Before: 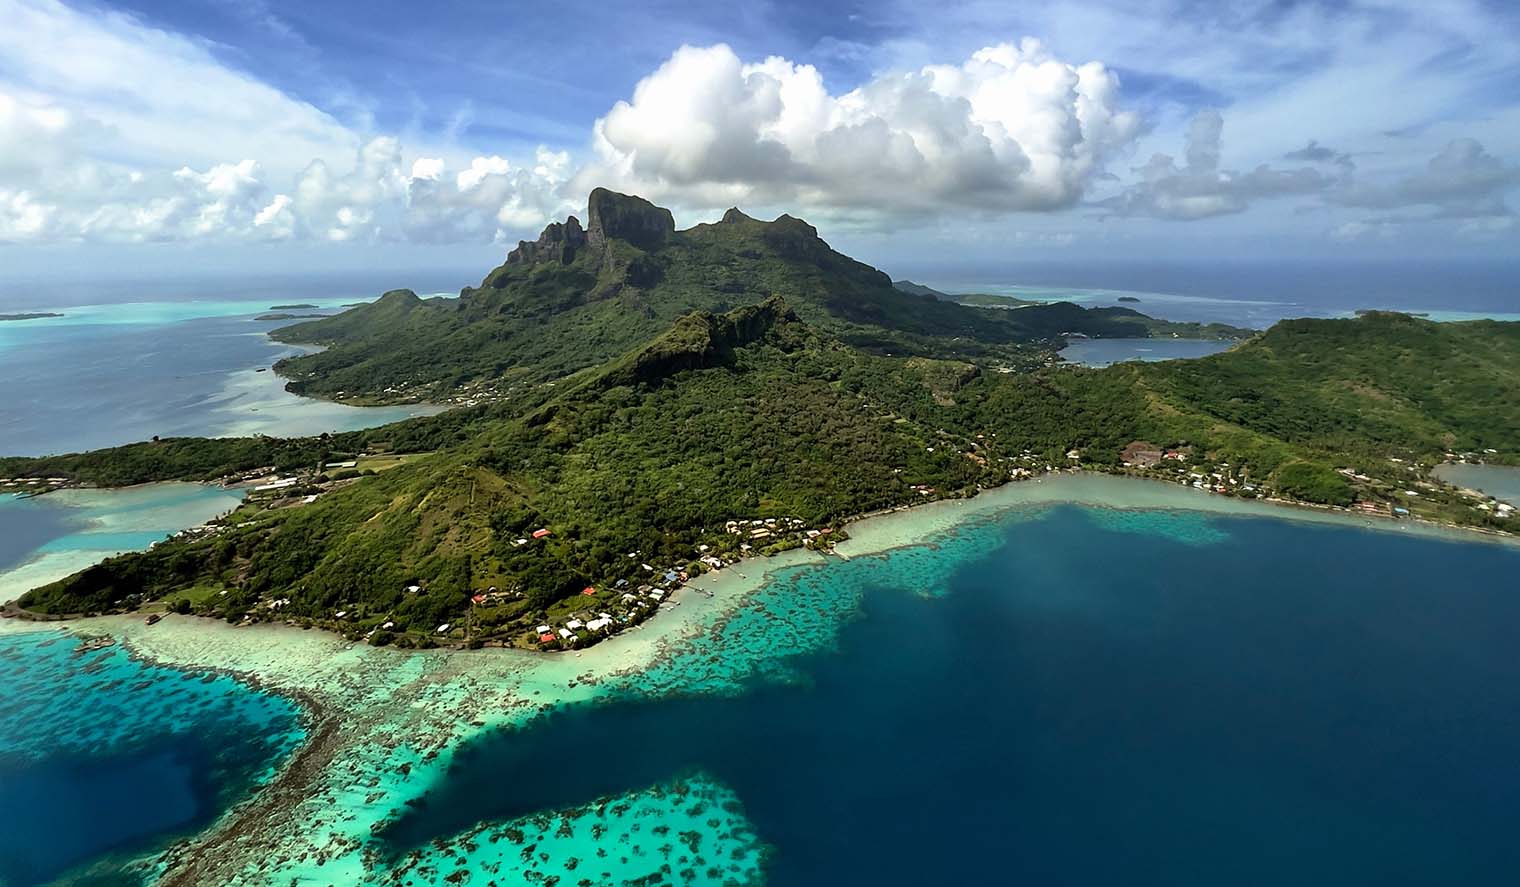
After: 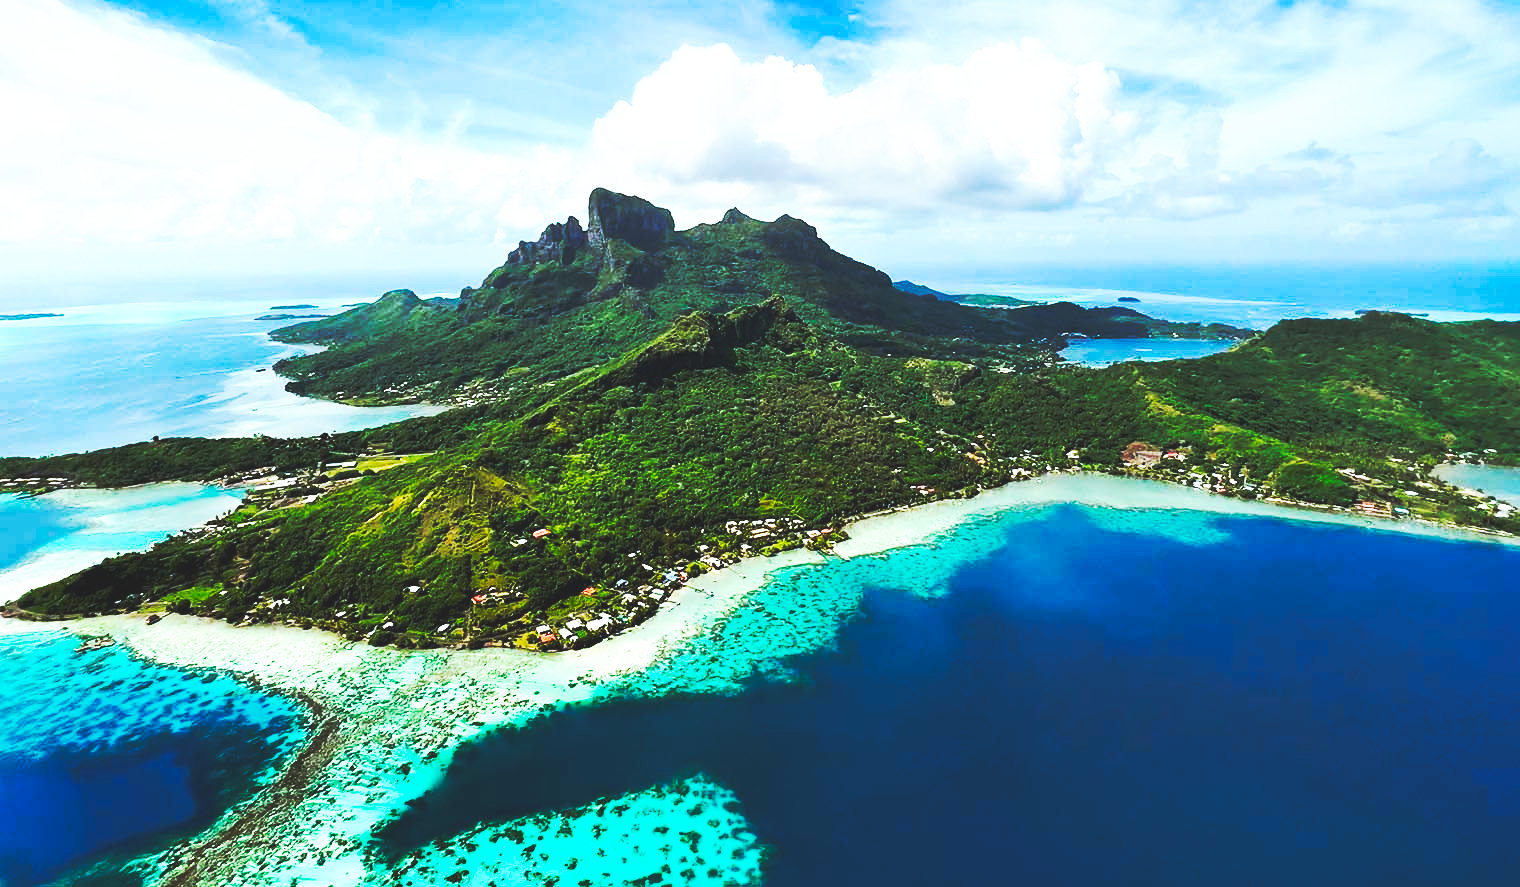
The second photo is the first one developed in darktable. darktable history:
color balance: output saturation 120%
color calibration: illuminant custom, x 0.368, y 0.373, temperature 4330.32 K
base curve: curves: ch0 [(0, 0.015) (0.085, 0.116) (0.134, 0.298) (0.19, 0.545) (0.296, 0.764) (0.599, 0.982) (1, 1)], preserve colors none
